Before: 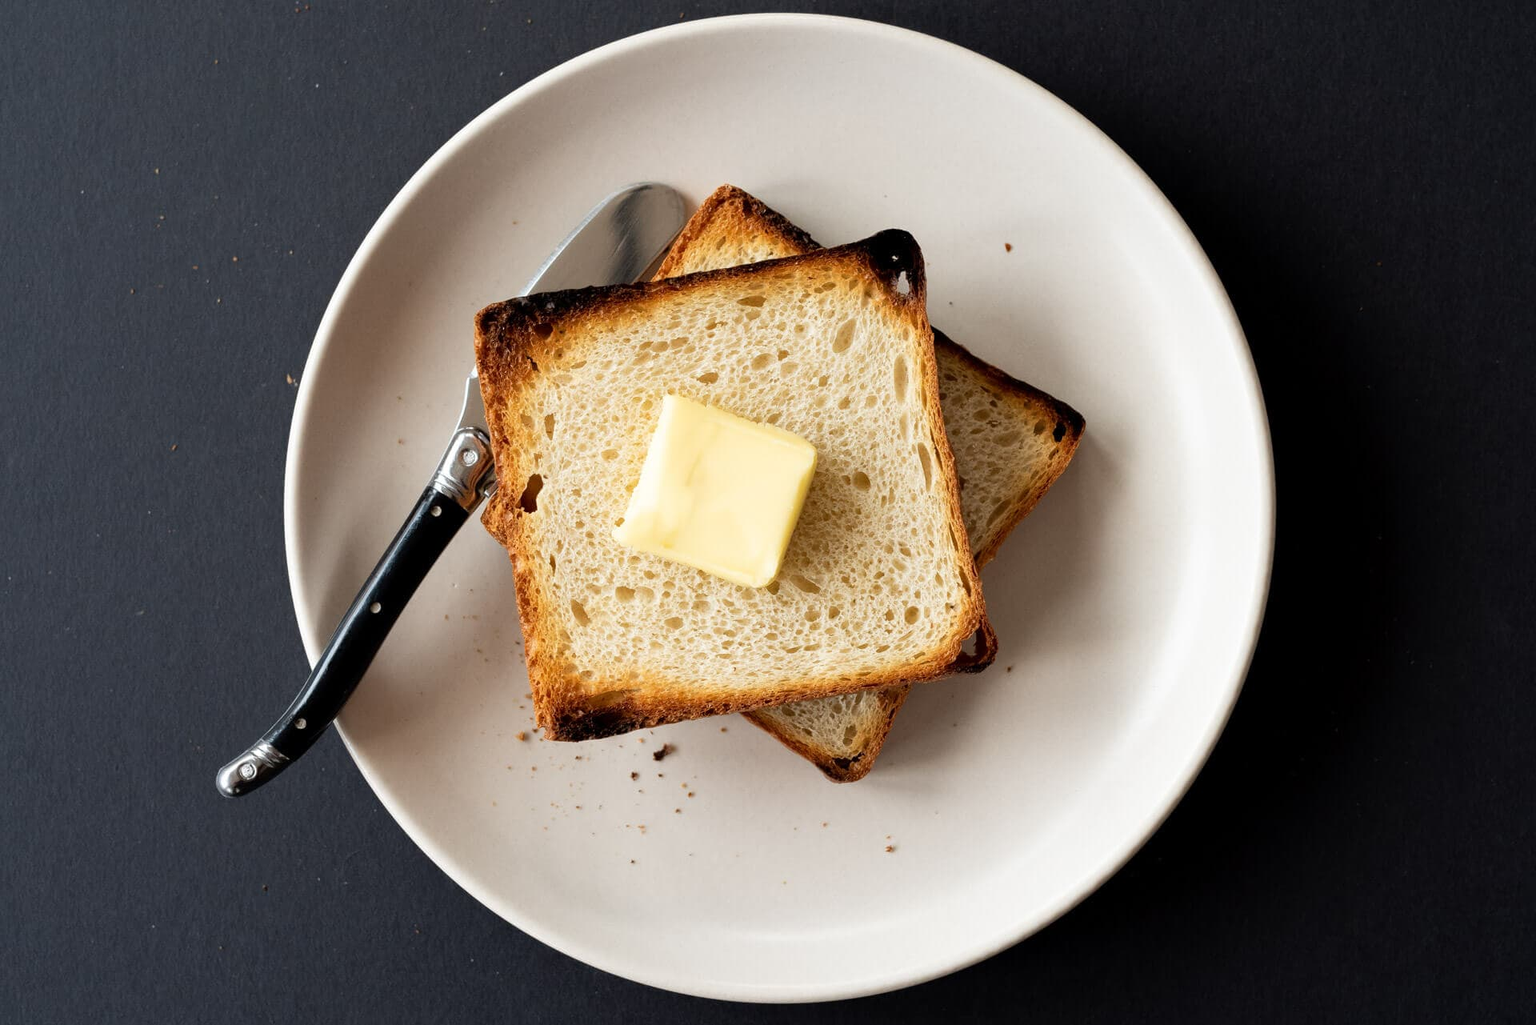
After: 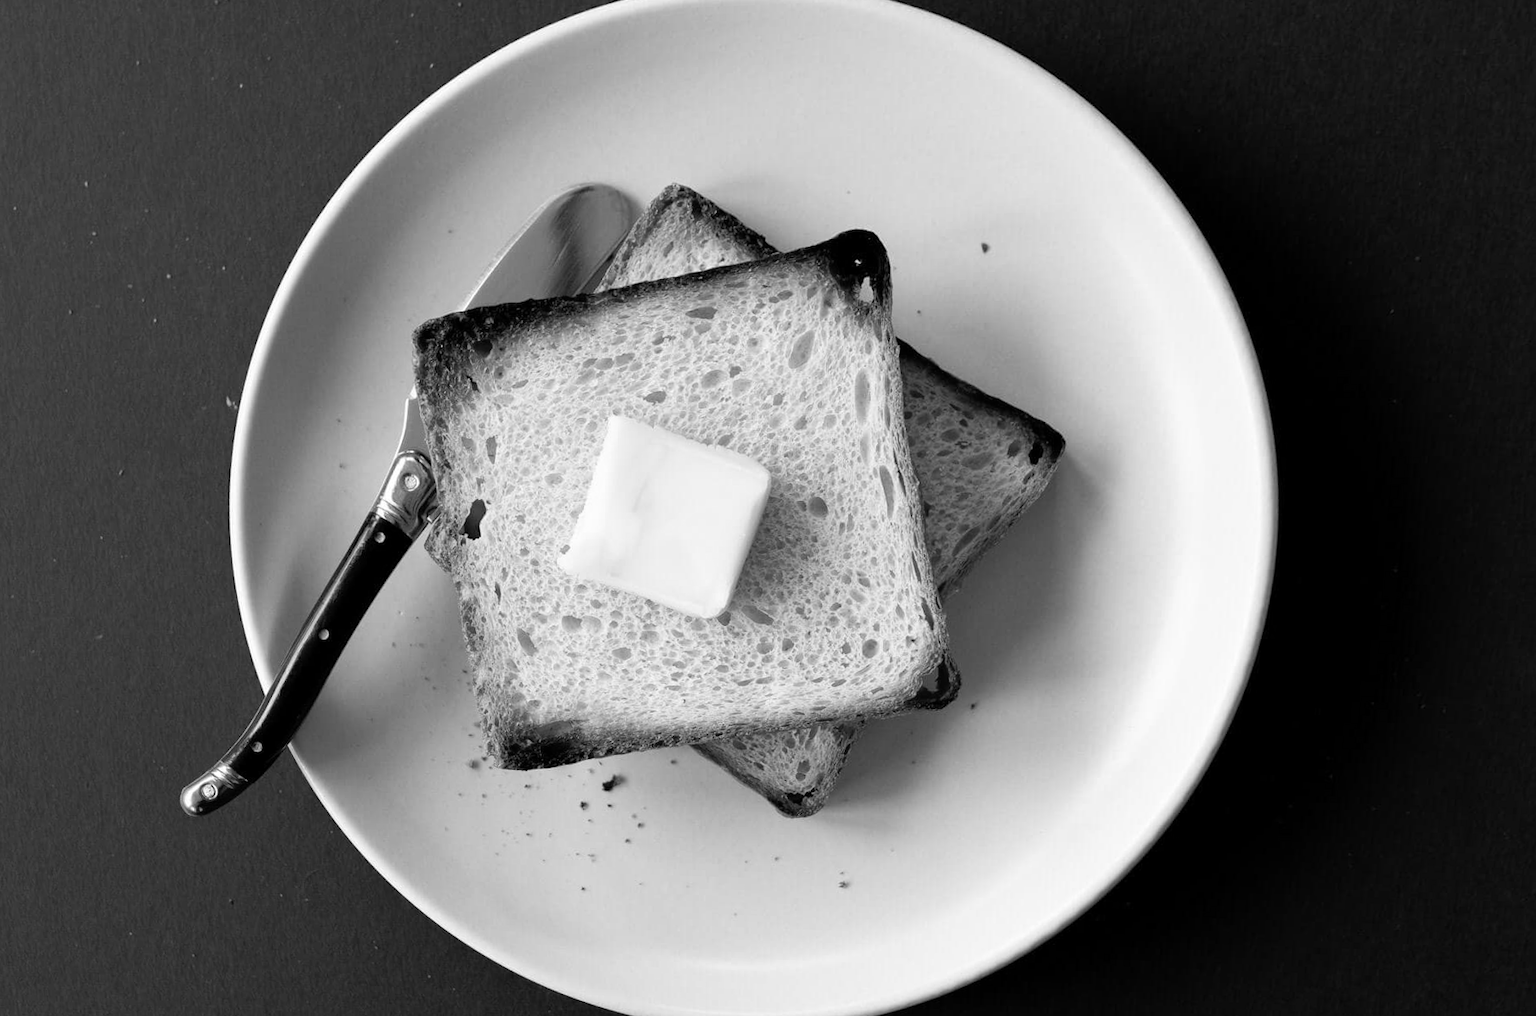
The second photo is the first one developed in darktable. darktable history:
monochrome: on, module defaults
rotate and perspective: rotation 0.062°, lens shift (vertical) 0.115, lens shift (horizontal) -0.133, crop left 0.047, crop right 0.94, crop top 0.061, crop bottom 0.94
